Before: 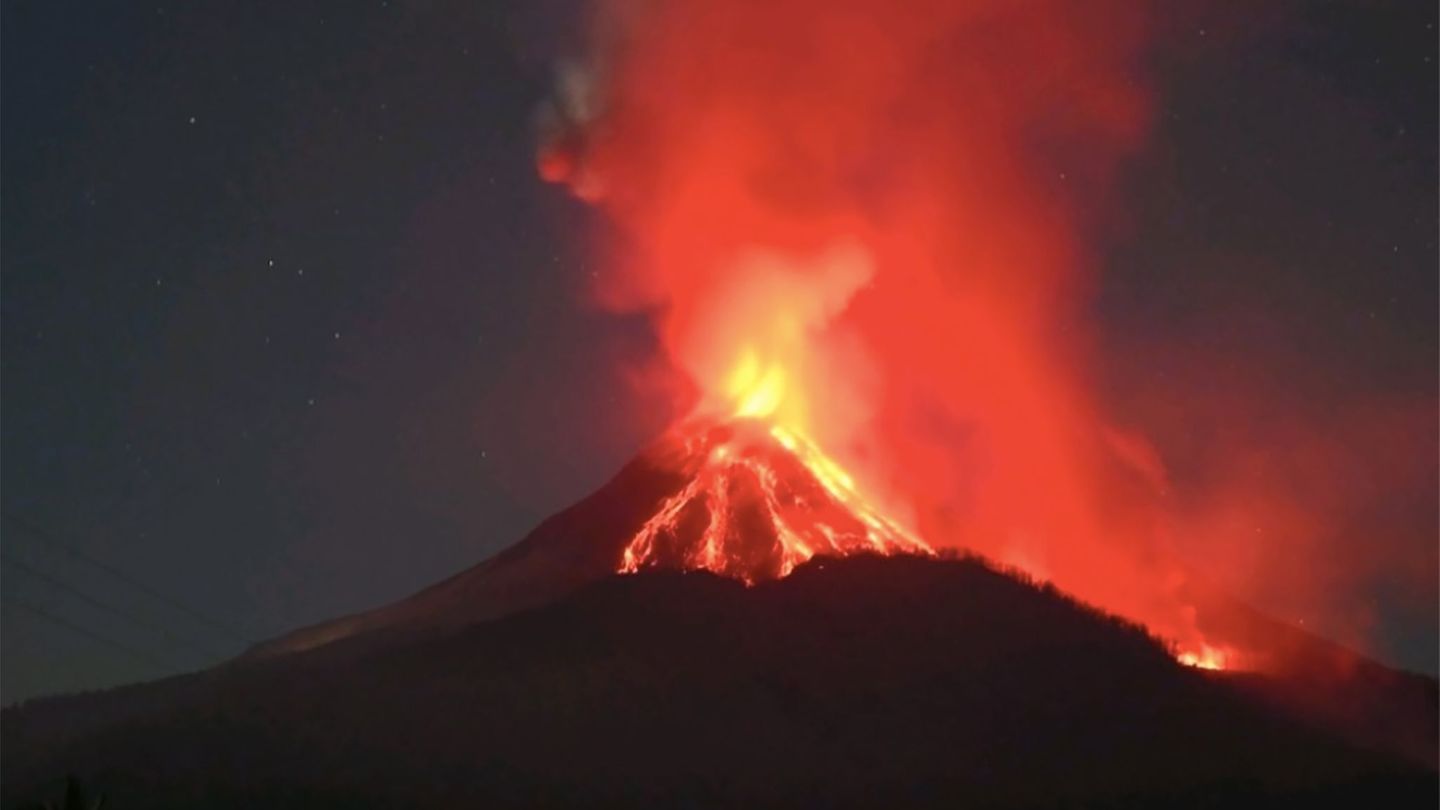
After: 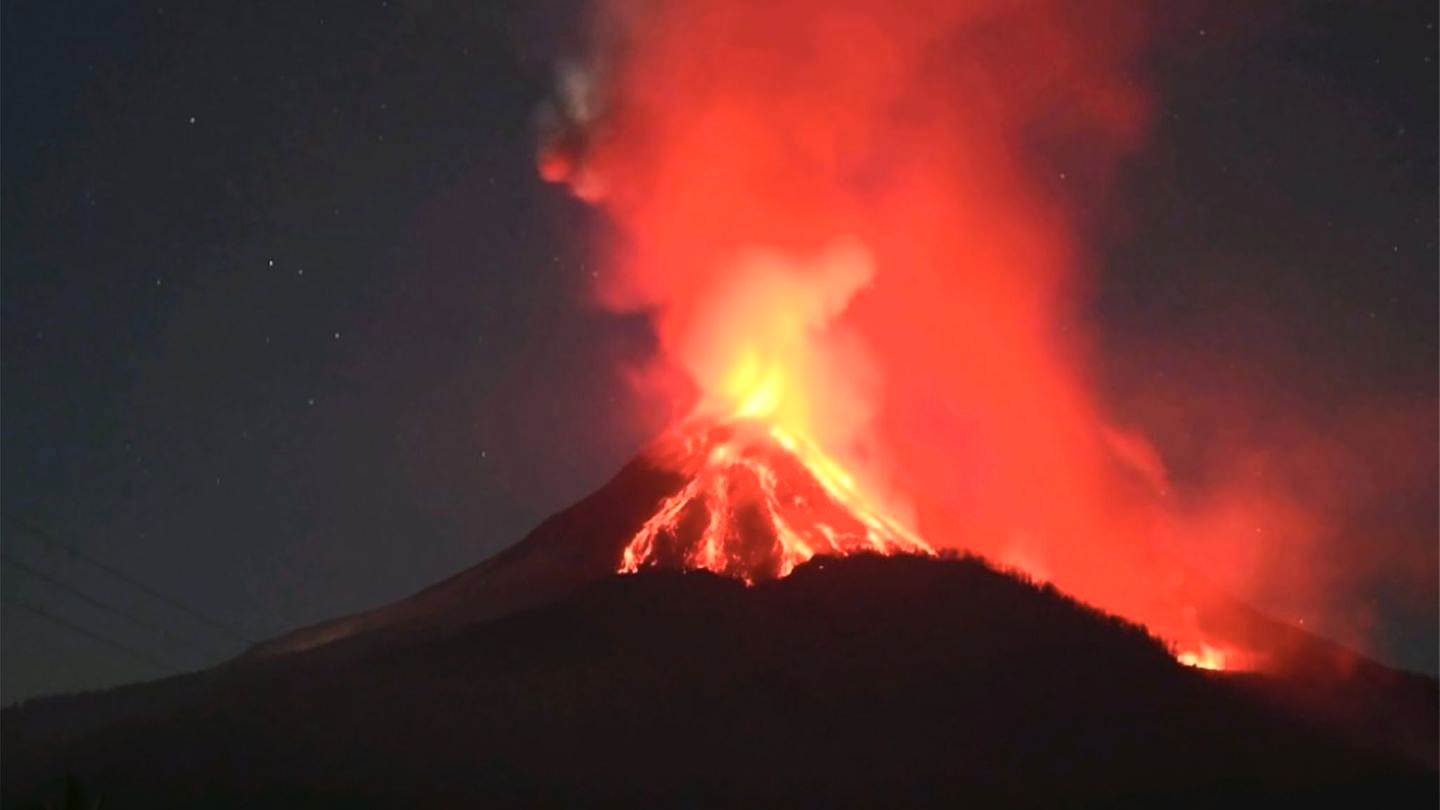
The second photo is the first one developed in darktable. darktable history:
exposure: black level correction 0.001, compensate highlight preservation false
tone curve: curves: ch0 [(0, 0.023) (0.103, 0.087) (0.295, 0.297) (0.445, 0.531) (0.553, 0.665) (0.735, 0.843) (0.994, 1)]; ch1 [(0, 0) (0.414, 0.395) (0.447, 0.447) (0.485, 0.5) (0.512, 0.524) (0.542, 0.581) (0.581, 0.632) (0.646, 0.715) (1, 1)]; ch2 [(0, 0) (0.369, 0.388) (0.449, 0.431) (0.478, 0.471) (0.516, 0.517) (0.579, 0.624) (0.674, 0.775) (1, 1)], color space Lab, linked channels, preserve colors none
